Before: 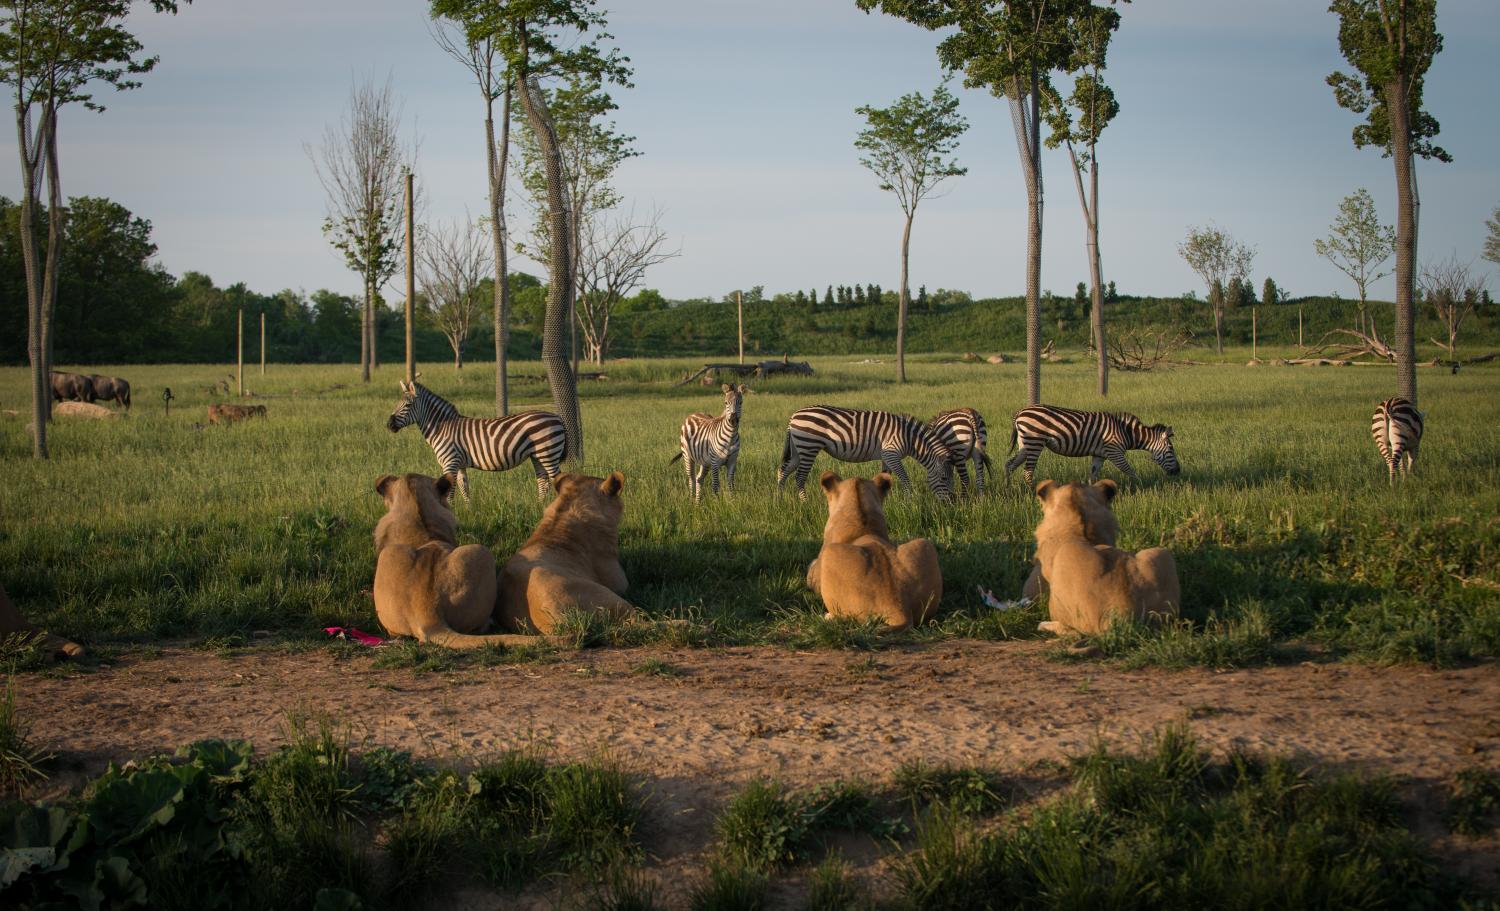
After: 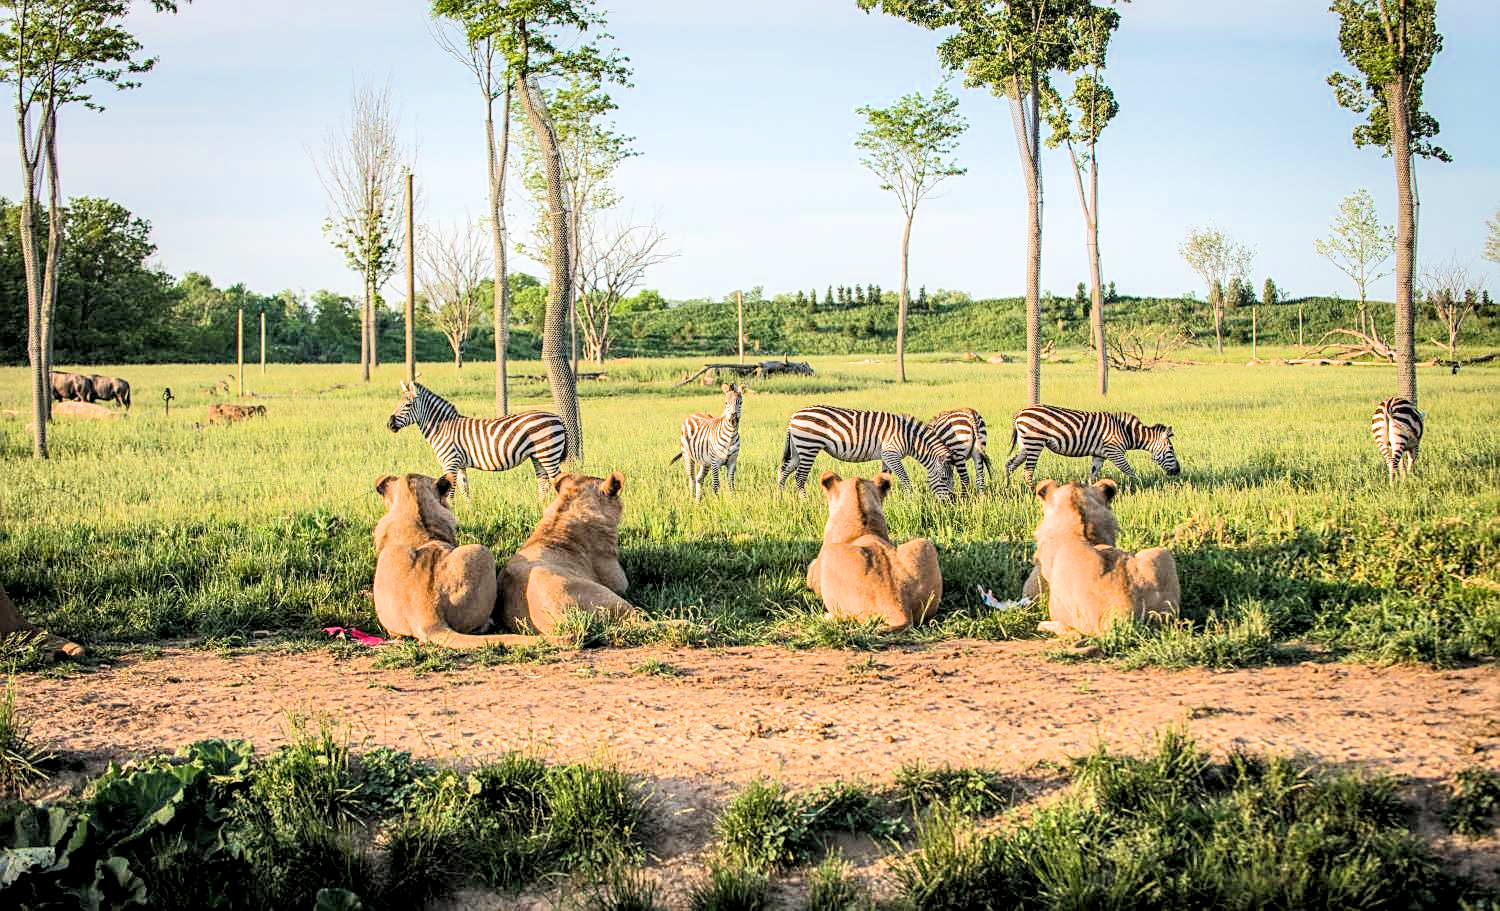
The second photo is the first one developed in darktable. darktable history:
exposure: exposure 0.606 EV, compensate highlight preservation false
filmic rgb: black relative exposure -8.02 EV, white relative exposure 4.02 EV, threshold 3.03 EV, hardness 4.16, latitude 50.23%, contrast 1.1, color science v6 (2022), enable highlight reconstruction true
sharpen: on, module defaults
local contrast: detail 150%
tone equalizer: -8 EV 1.97 EV, -7 EV 1.99 EV, -6 EV 1.98 EV, -5 EV 1.97 EV, -4 EV 2 EV, -3 EV 1.49 EV, -2 EV 0.994 EV, -1 EV 0.52 EV, edges refinement/feathering 500, mask exposure compensation -1.57 EV, preserve details no
